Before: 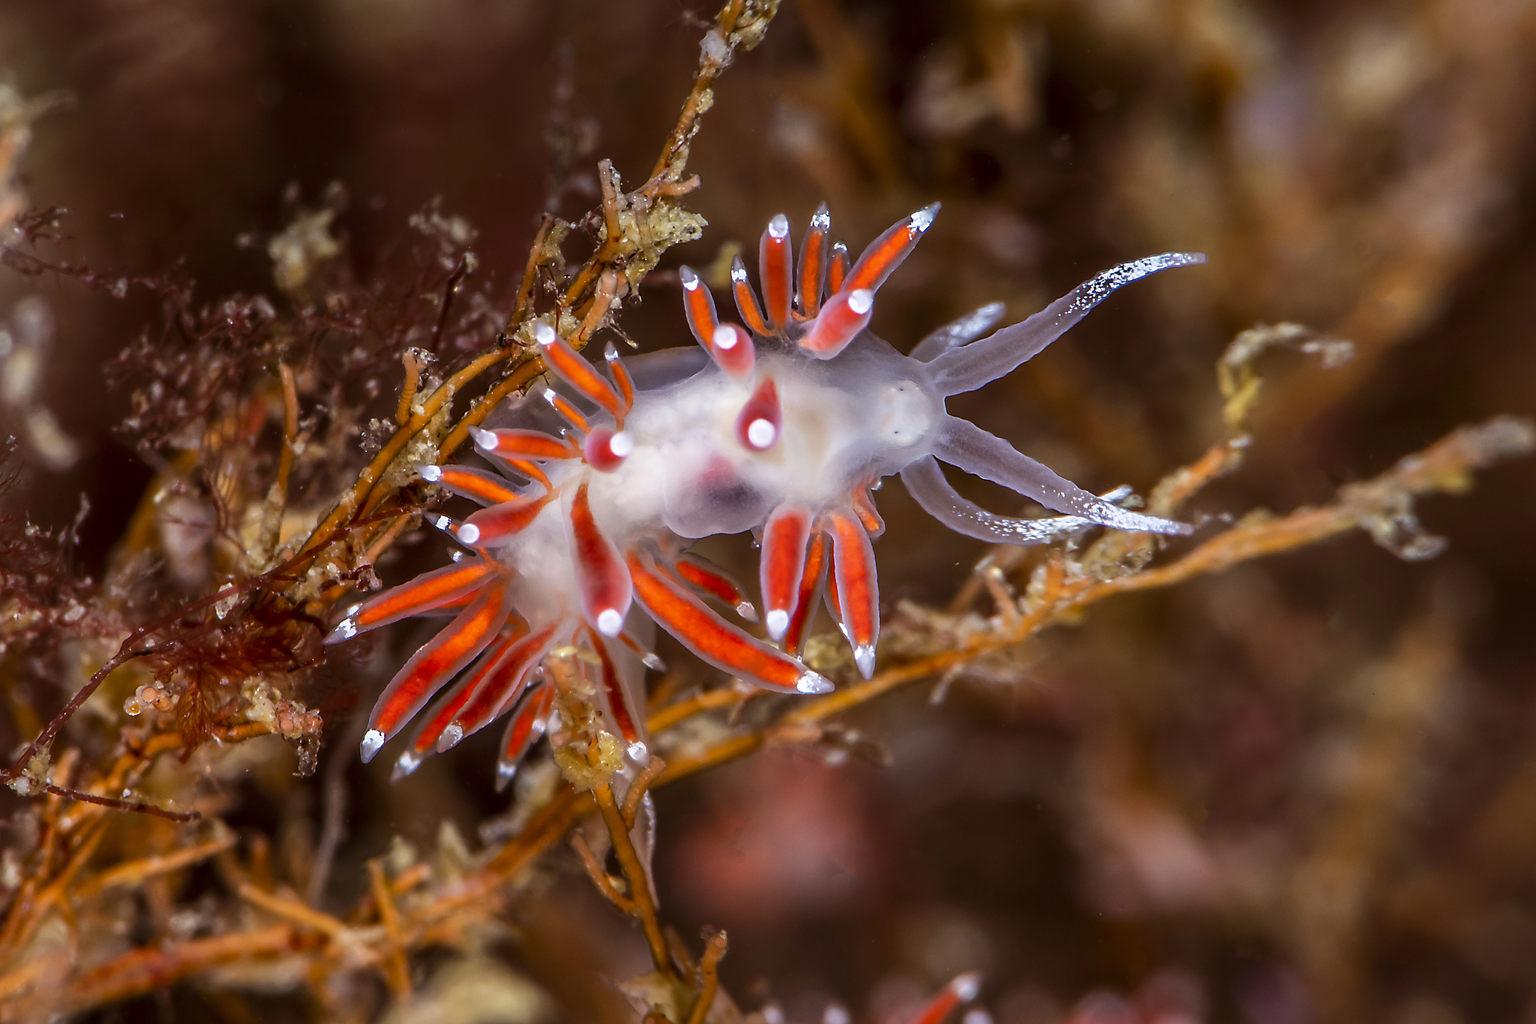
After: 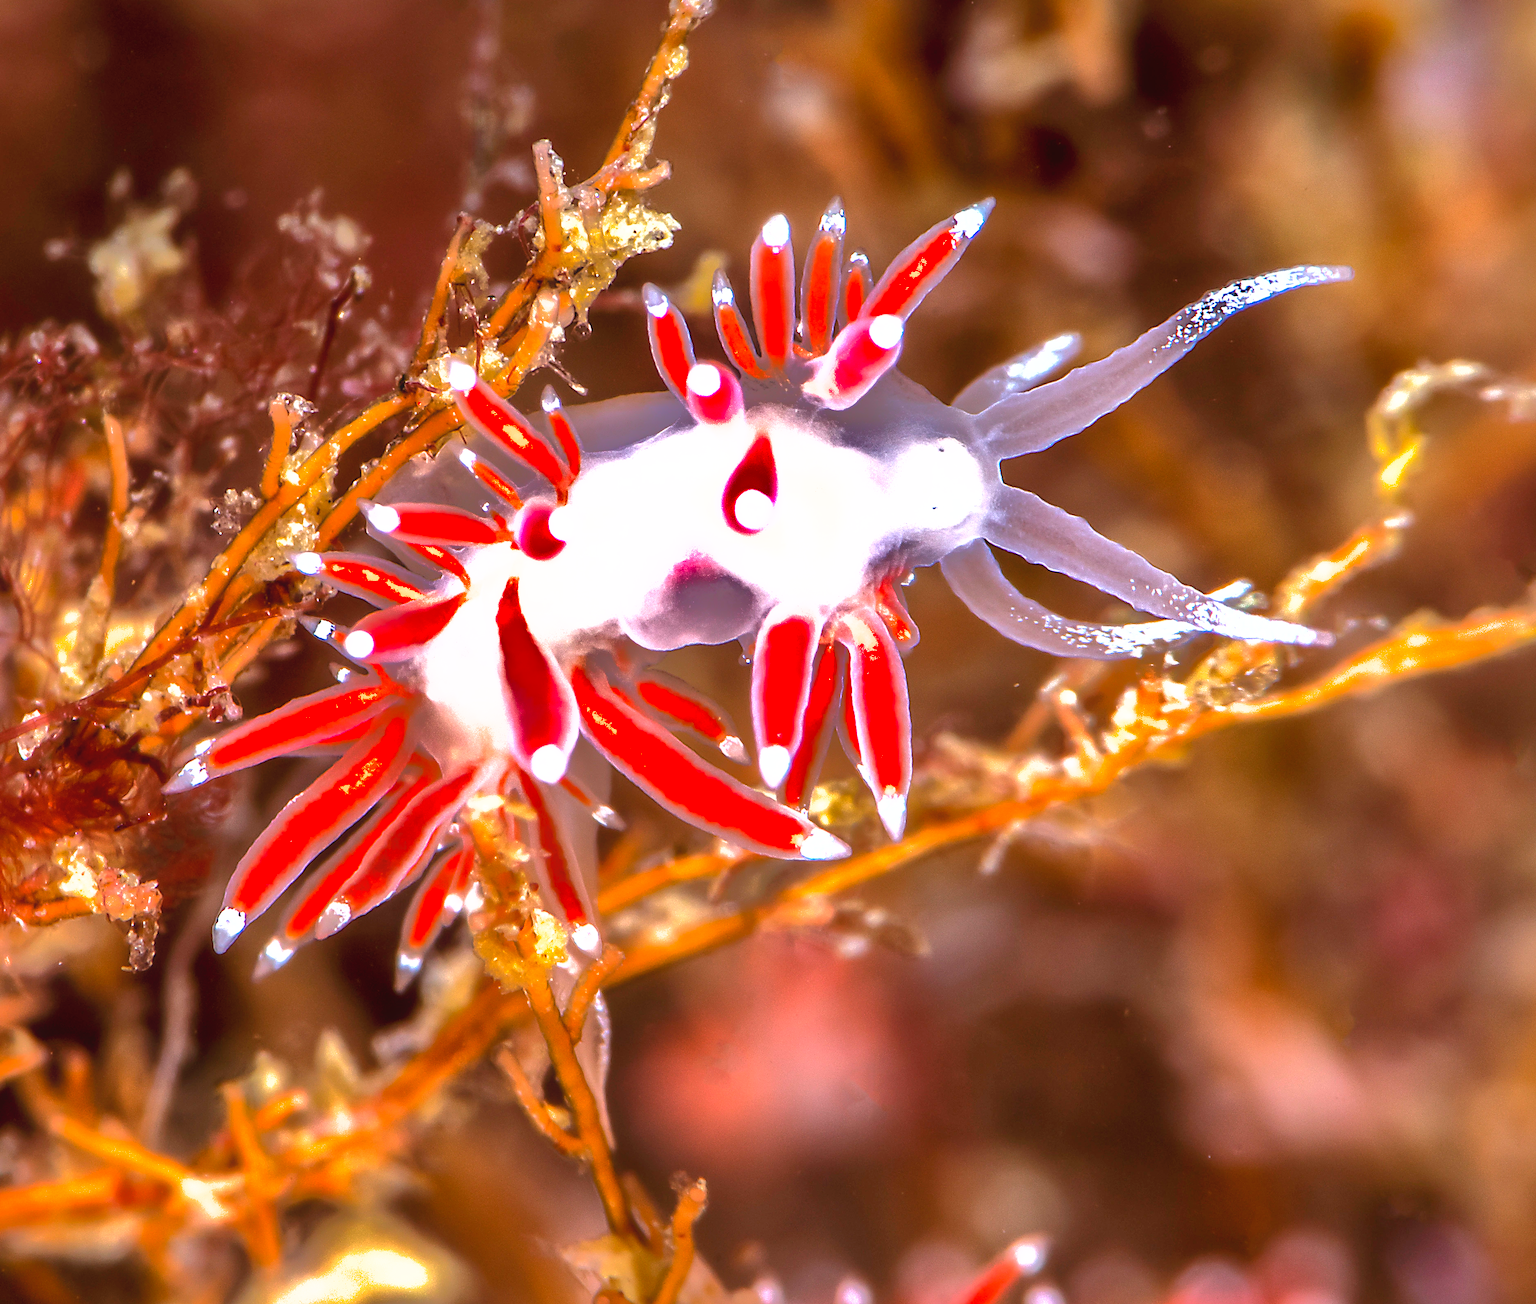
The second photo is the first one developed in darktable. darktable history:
crop and rotate: left 13.196%, top 5.421%, right 12.548%
contrast equalizer: y [[0.5, 0.488, 0.462, 0.461, 0.491, 0.5], [0.5 ×6], [0.5 ×6], [0 ×6], [0 ×6]]
shadows and highlights: shadows 38.25, highlights -75.41
exposure: black level correction 0, exposure 1.512 EV, compensate highlight preservation false
tone equalizer: on, module defaults
